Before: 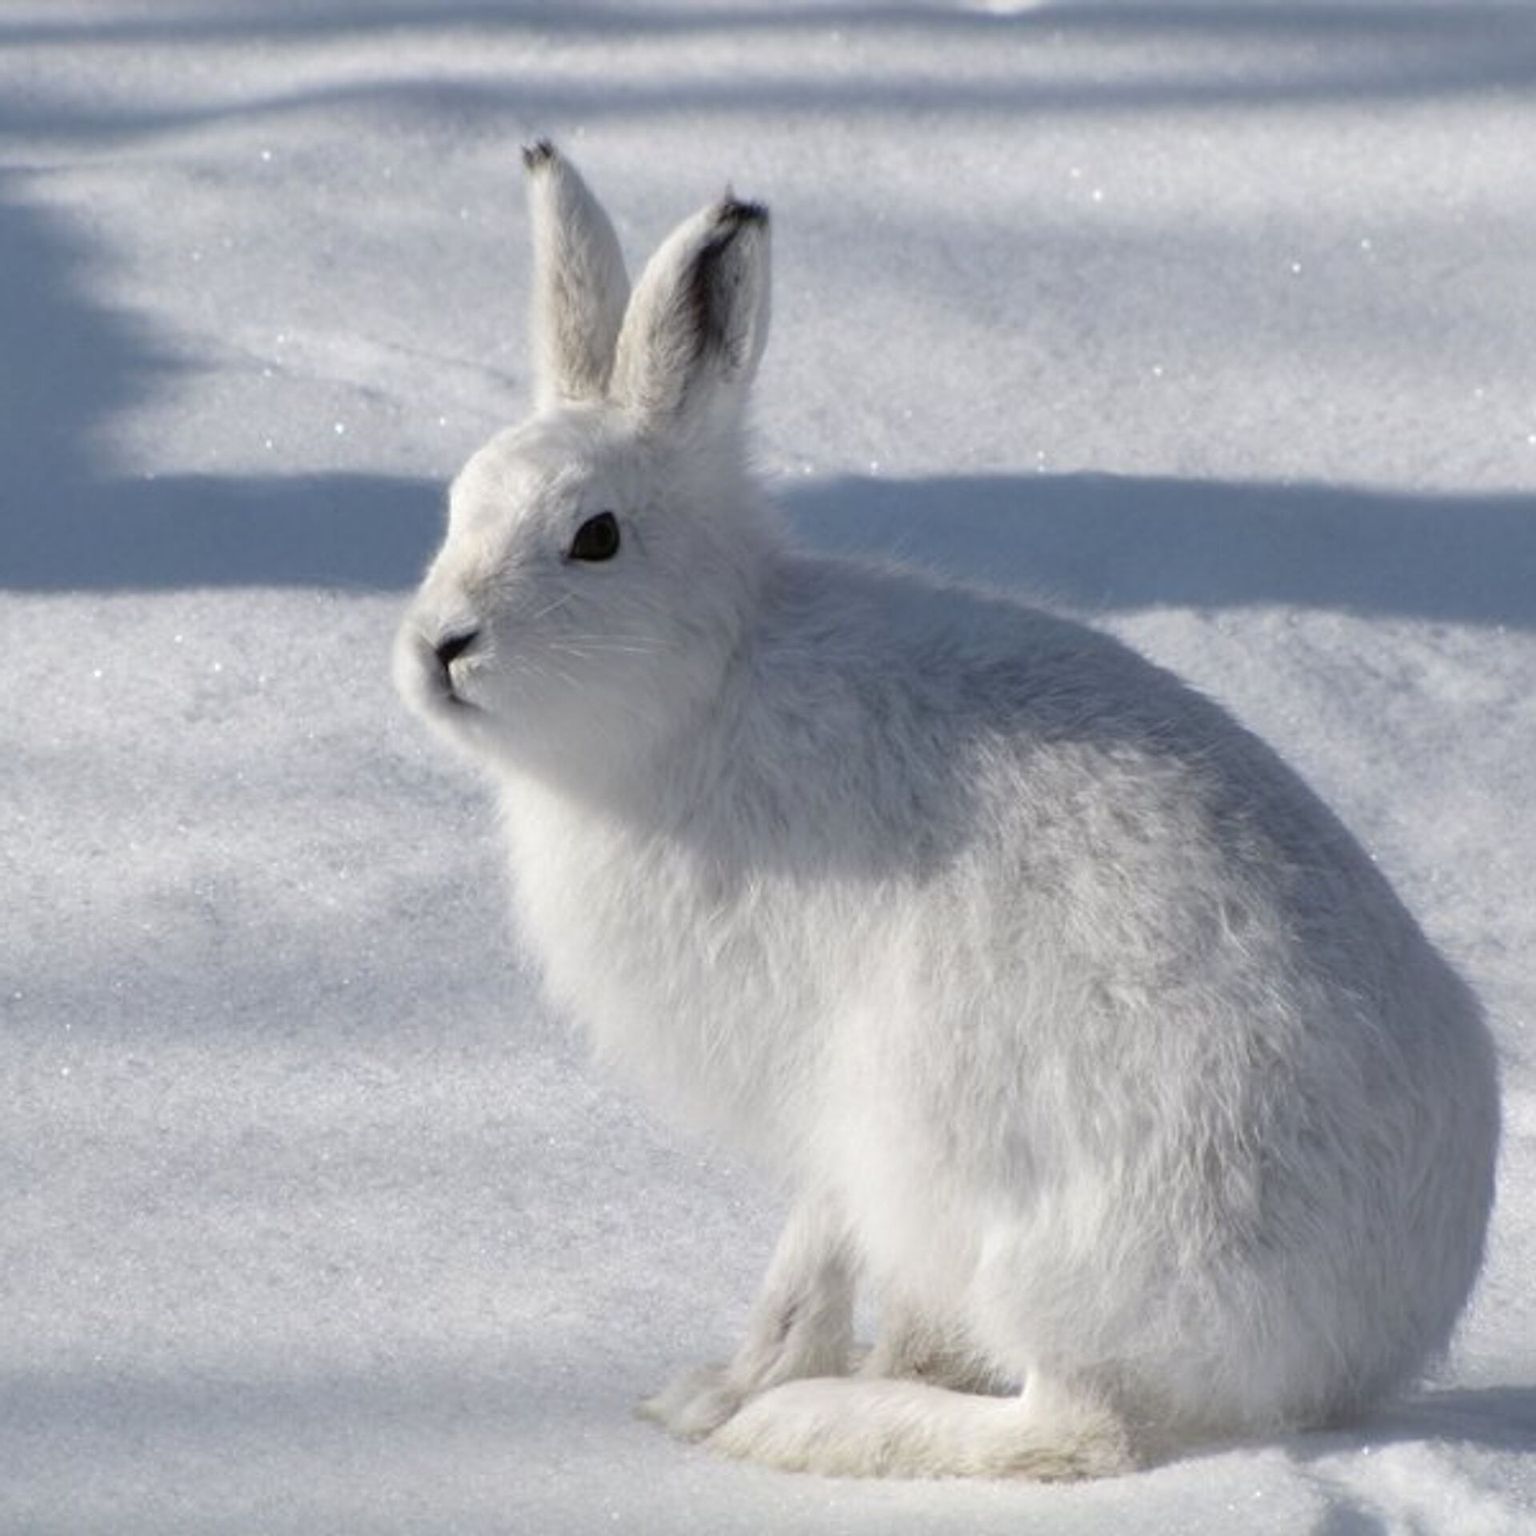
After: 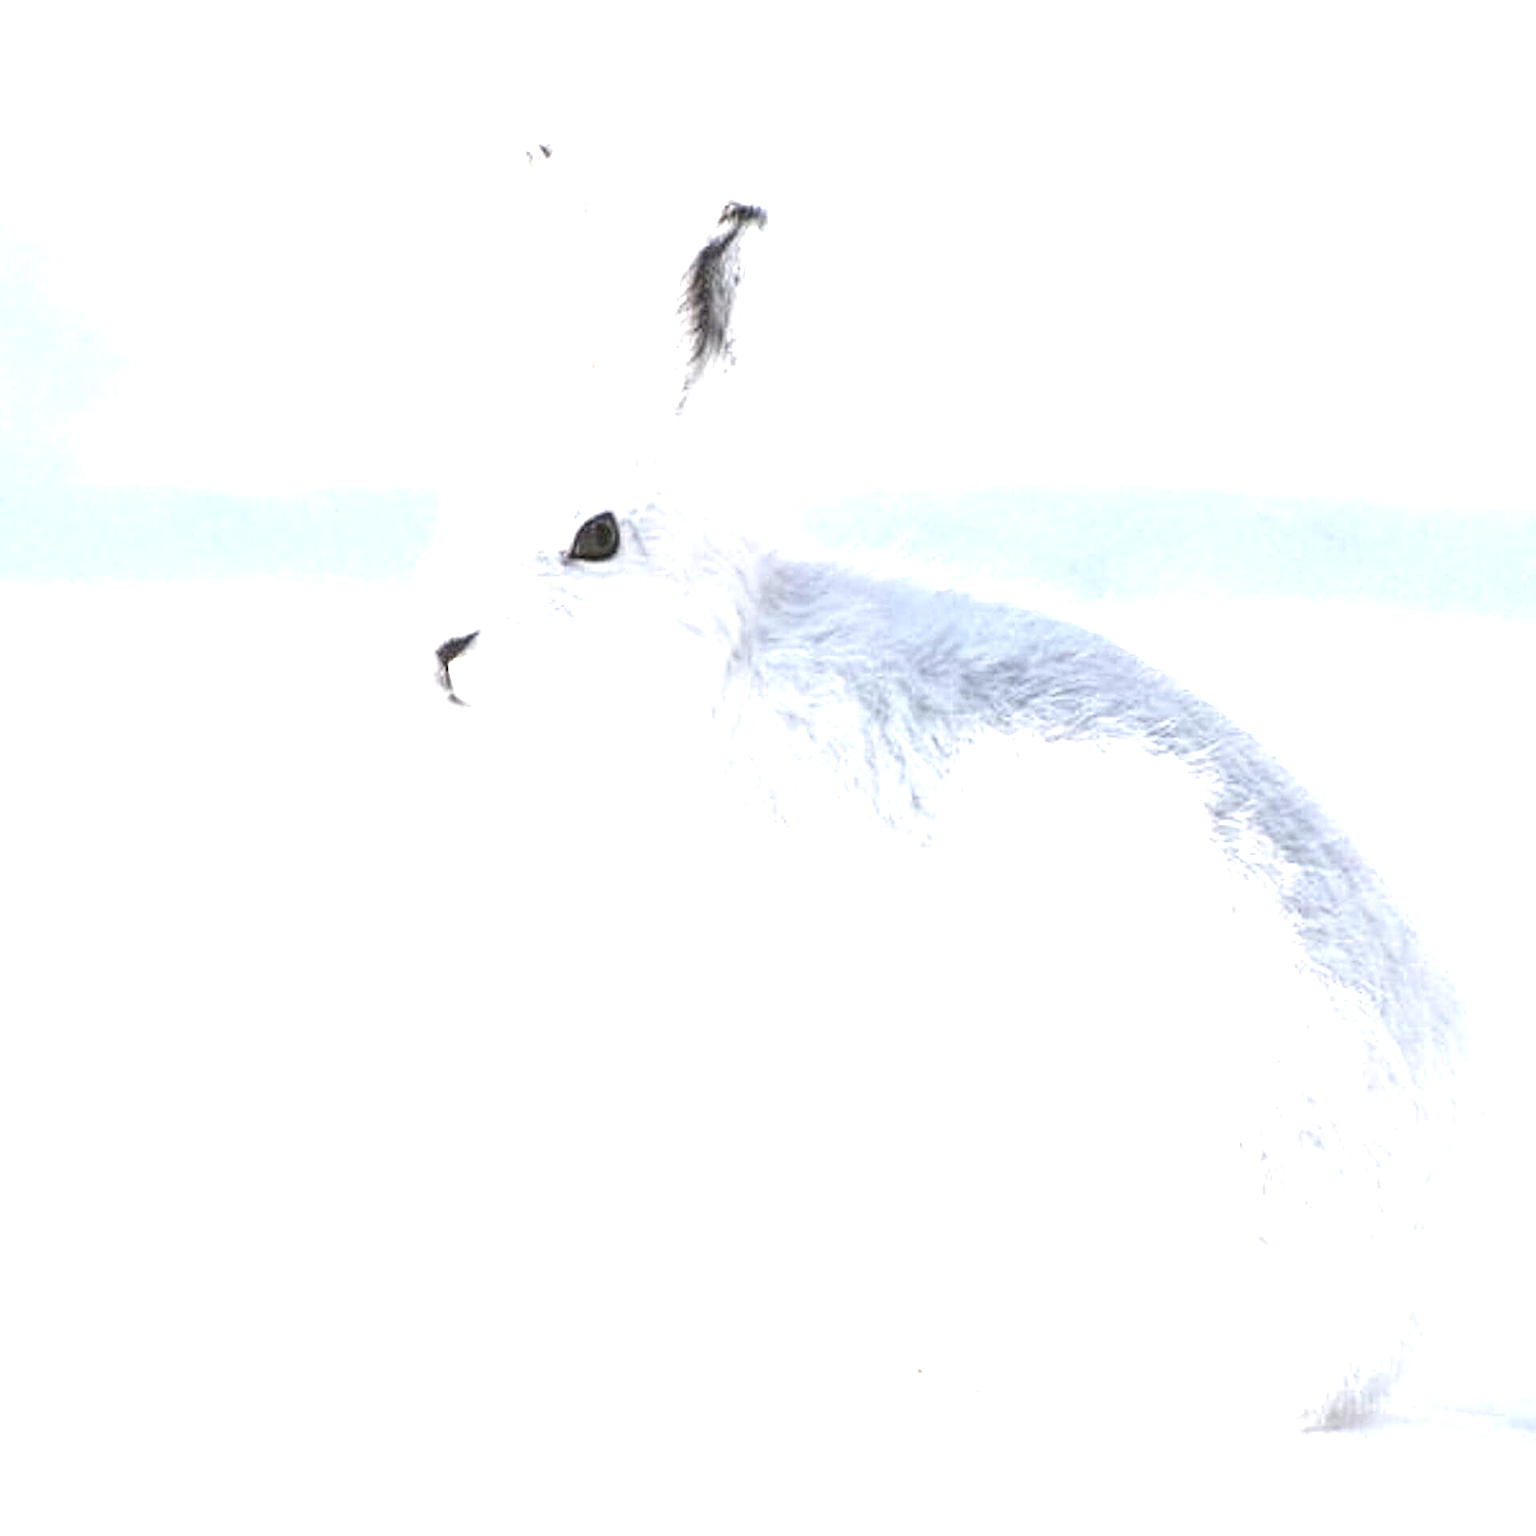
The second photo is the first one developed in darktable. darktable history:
exposure: black level correction 0.001, exposure 2.607 EV, compensate exposure bias true, compensate highlight preservation false
local contrast: detail 130%
contrast brightness saturation: contrast 0.1, saturation -0.36
sharpen: on, module defaults
